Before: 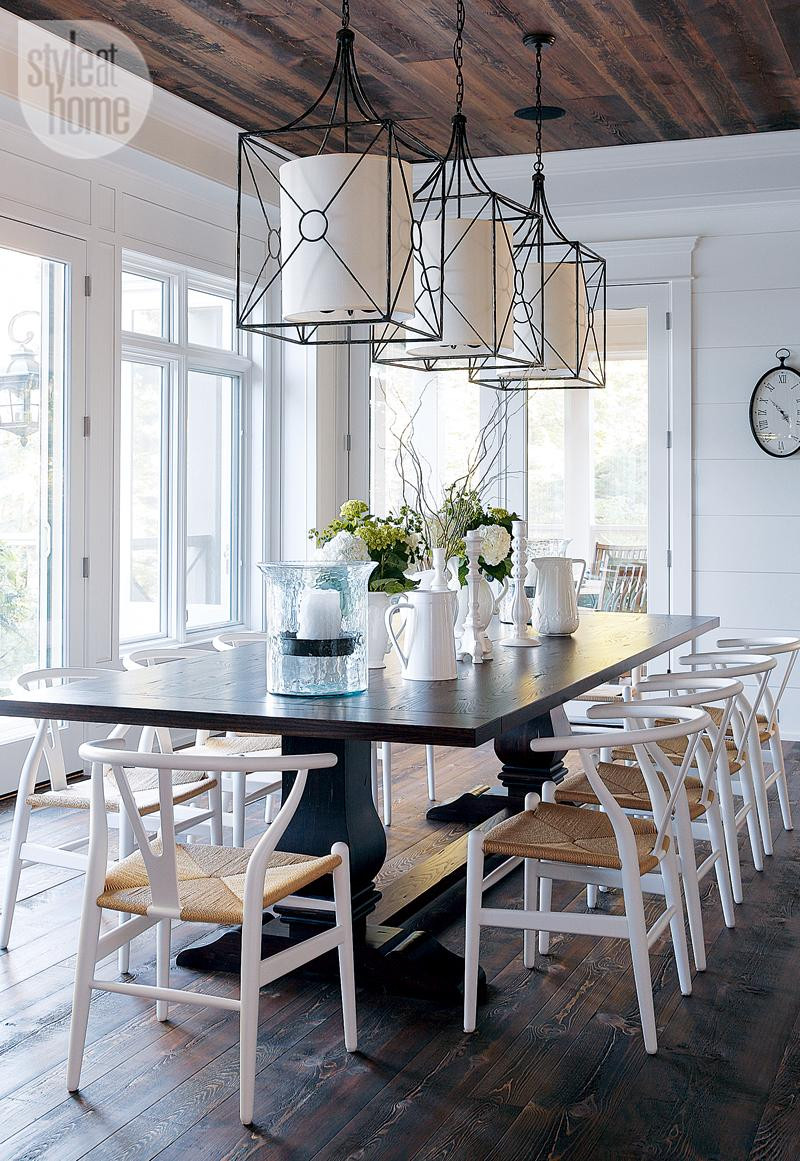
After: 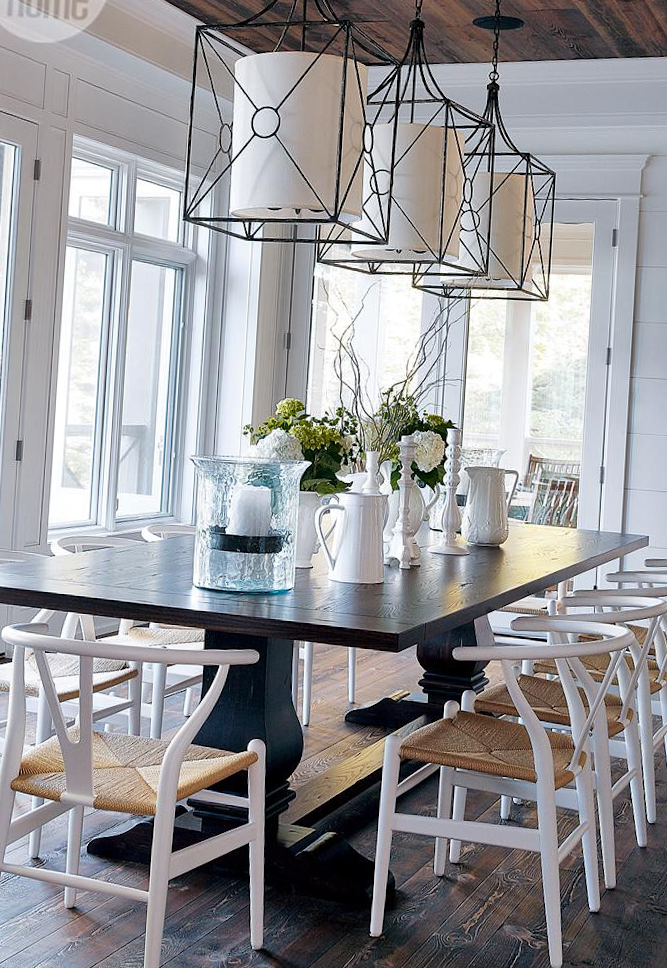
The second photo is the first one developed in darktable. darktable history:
crop and rotate: angle -3.27°, left 5.211%, top 5.211%, right 4.607%, bottom 4.607%
shadows and highlights: soften with gaussian
